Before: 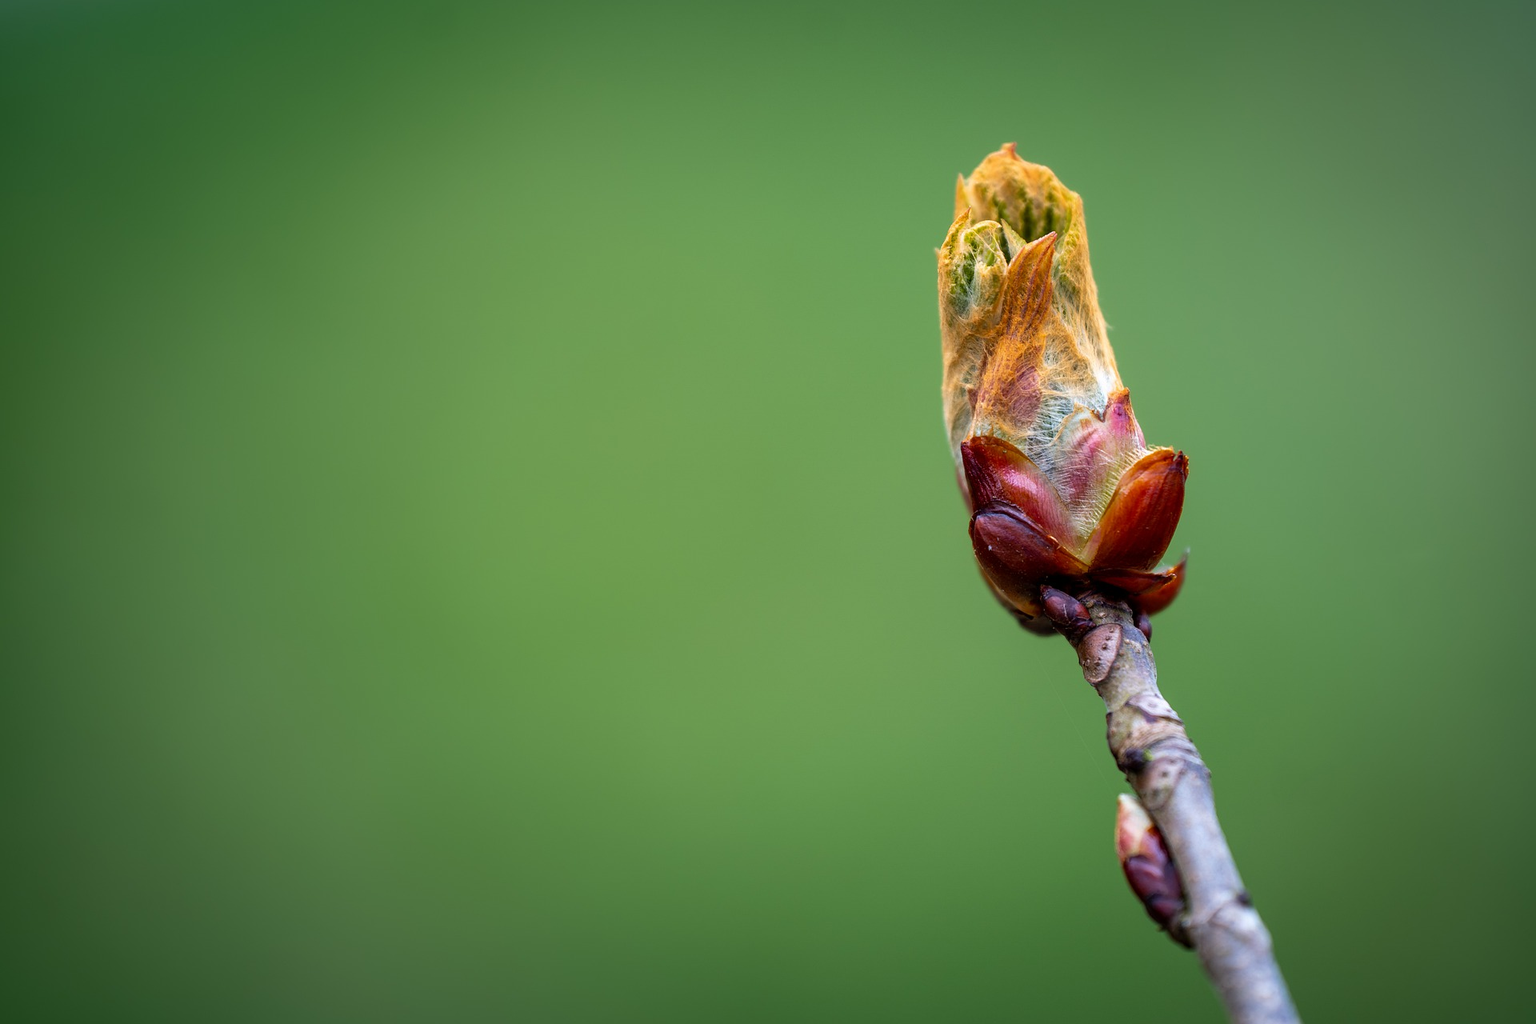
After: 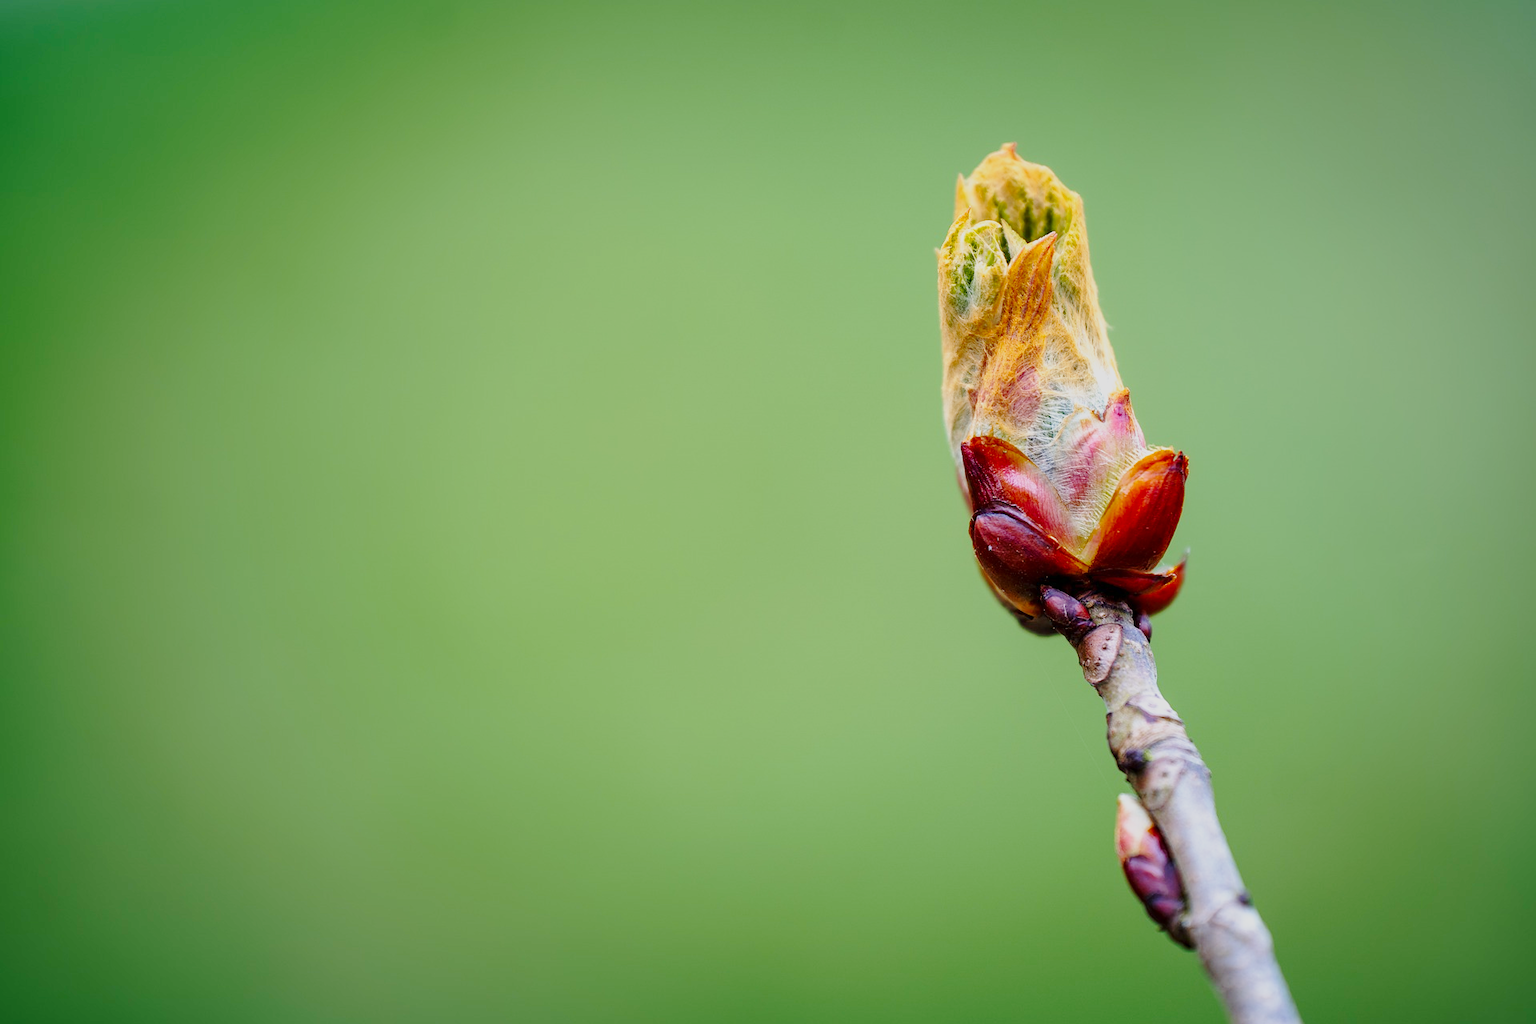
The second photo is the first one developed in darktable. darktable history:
shadows and highlights: radius 121.85, shadows 21.73, white point adjustment -9.65, highlights -12.86, soften with gaussian
base curve: curves: ch0 [(0, 0) (0.025, 0.046) (0.112, 0.277) (0.467, 0.74) (0.814, 0.929) (1, 0.942)], preserve colors none
